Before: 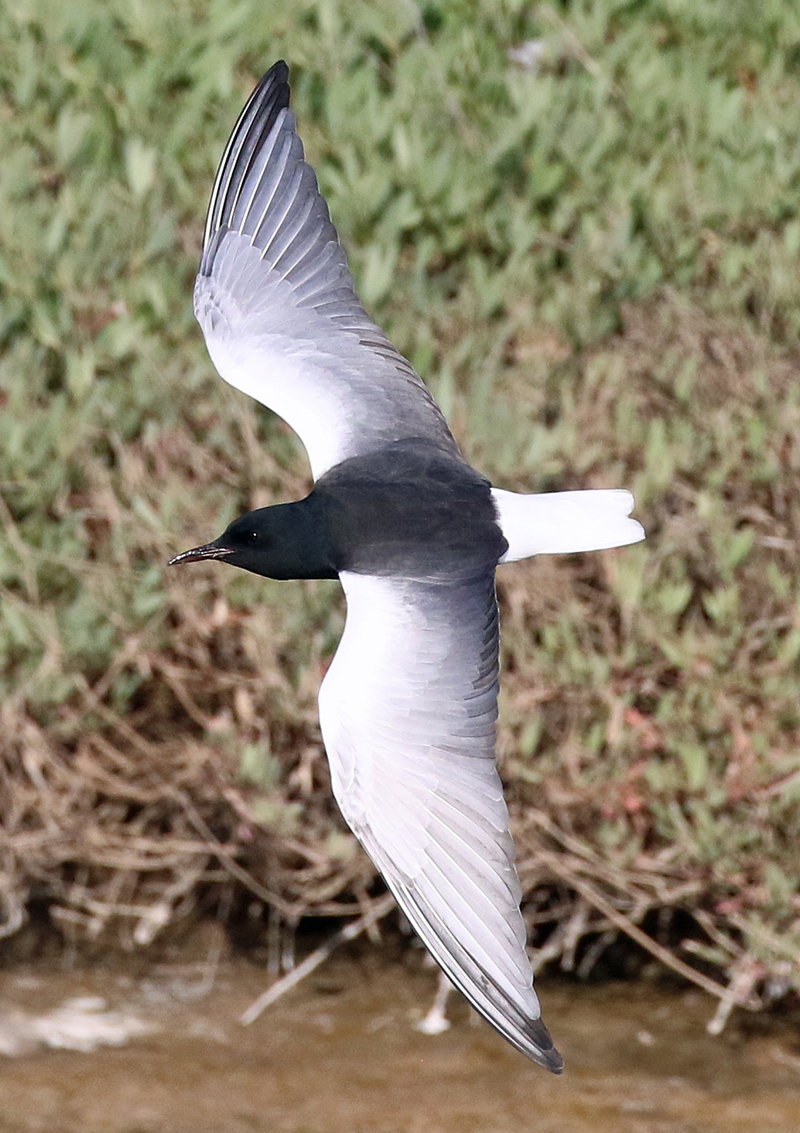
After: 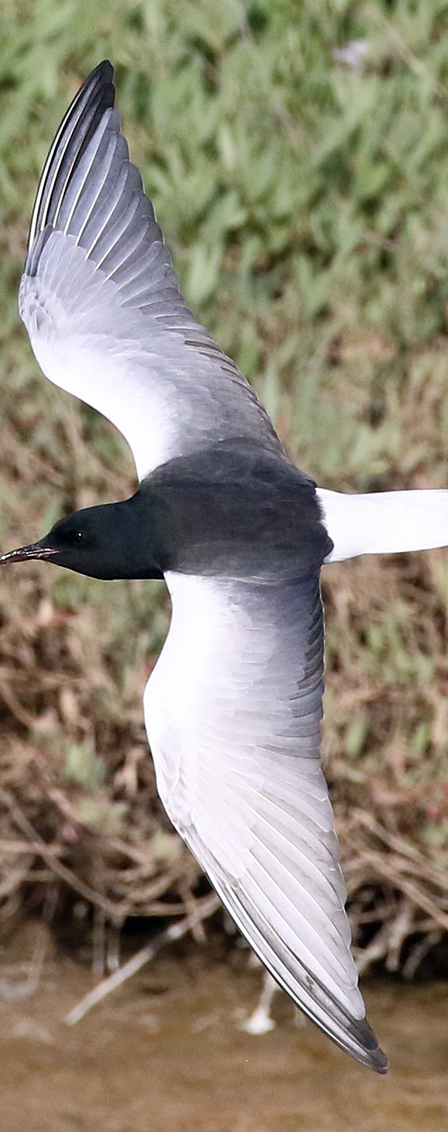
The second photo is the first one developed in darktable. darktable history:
crop: left 21.915%, right 22.061%, bottom 0.012%
